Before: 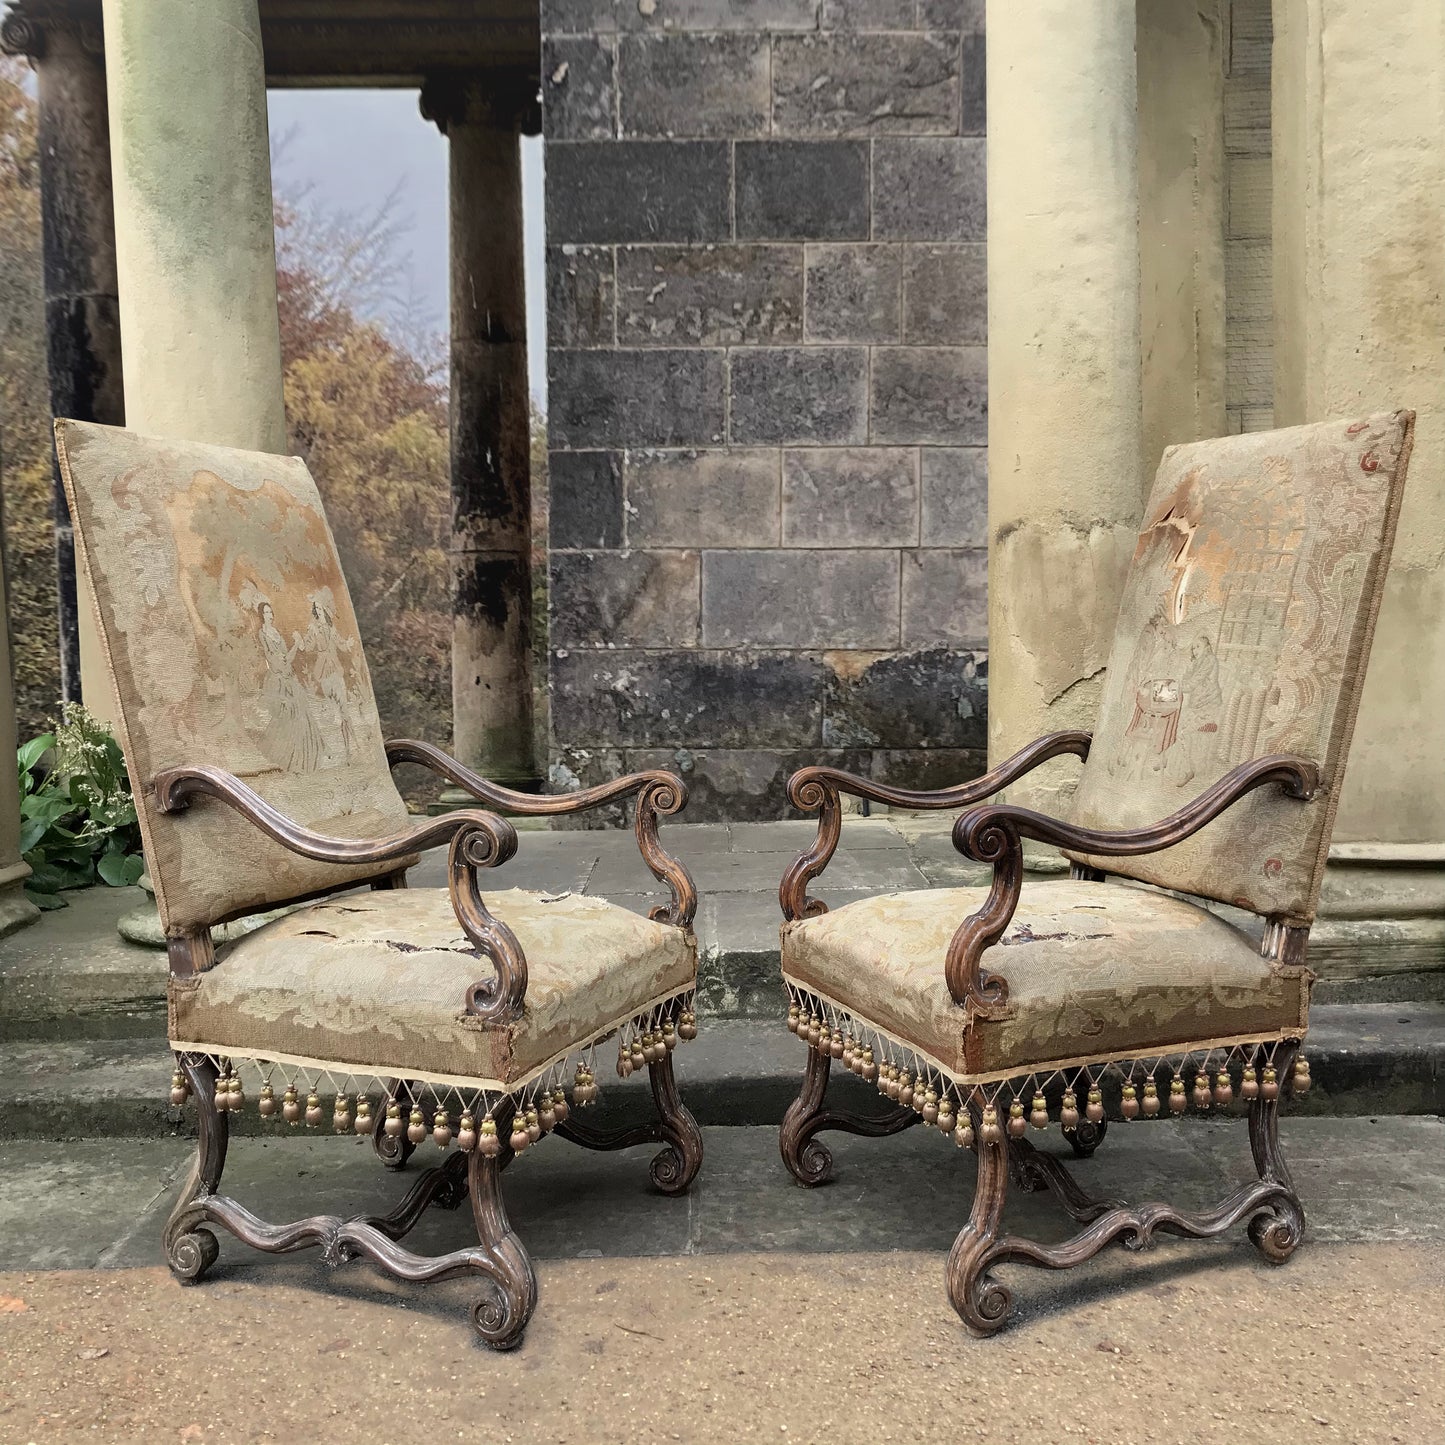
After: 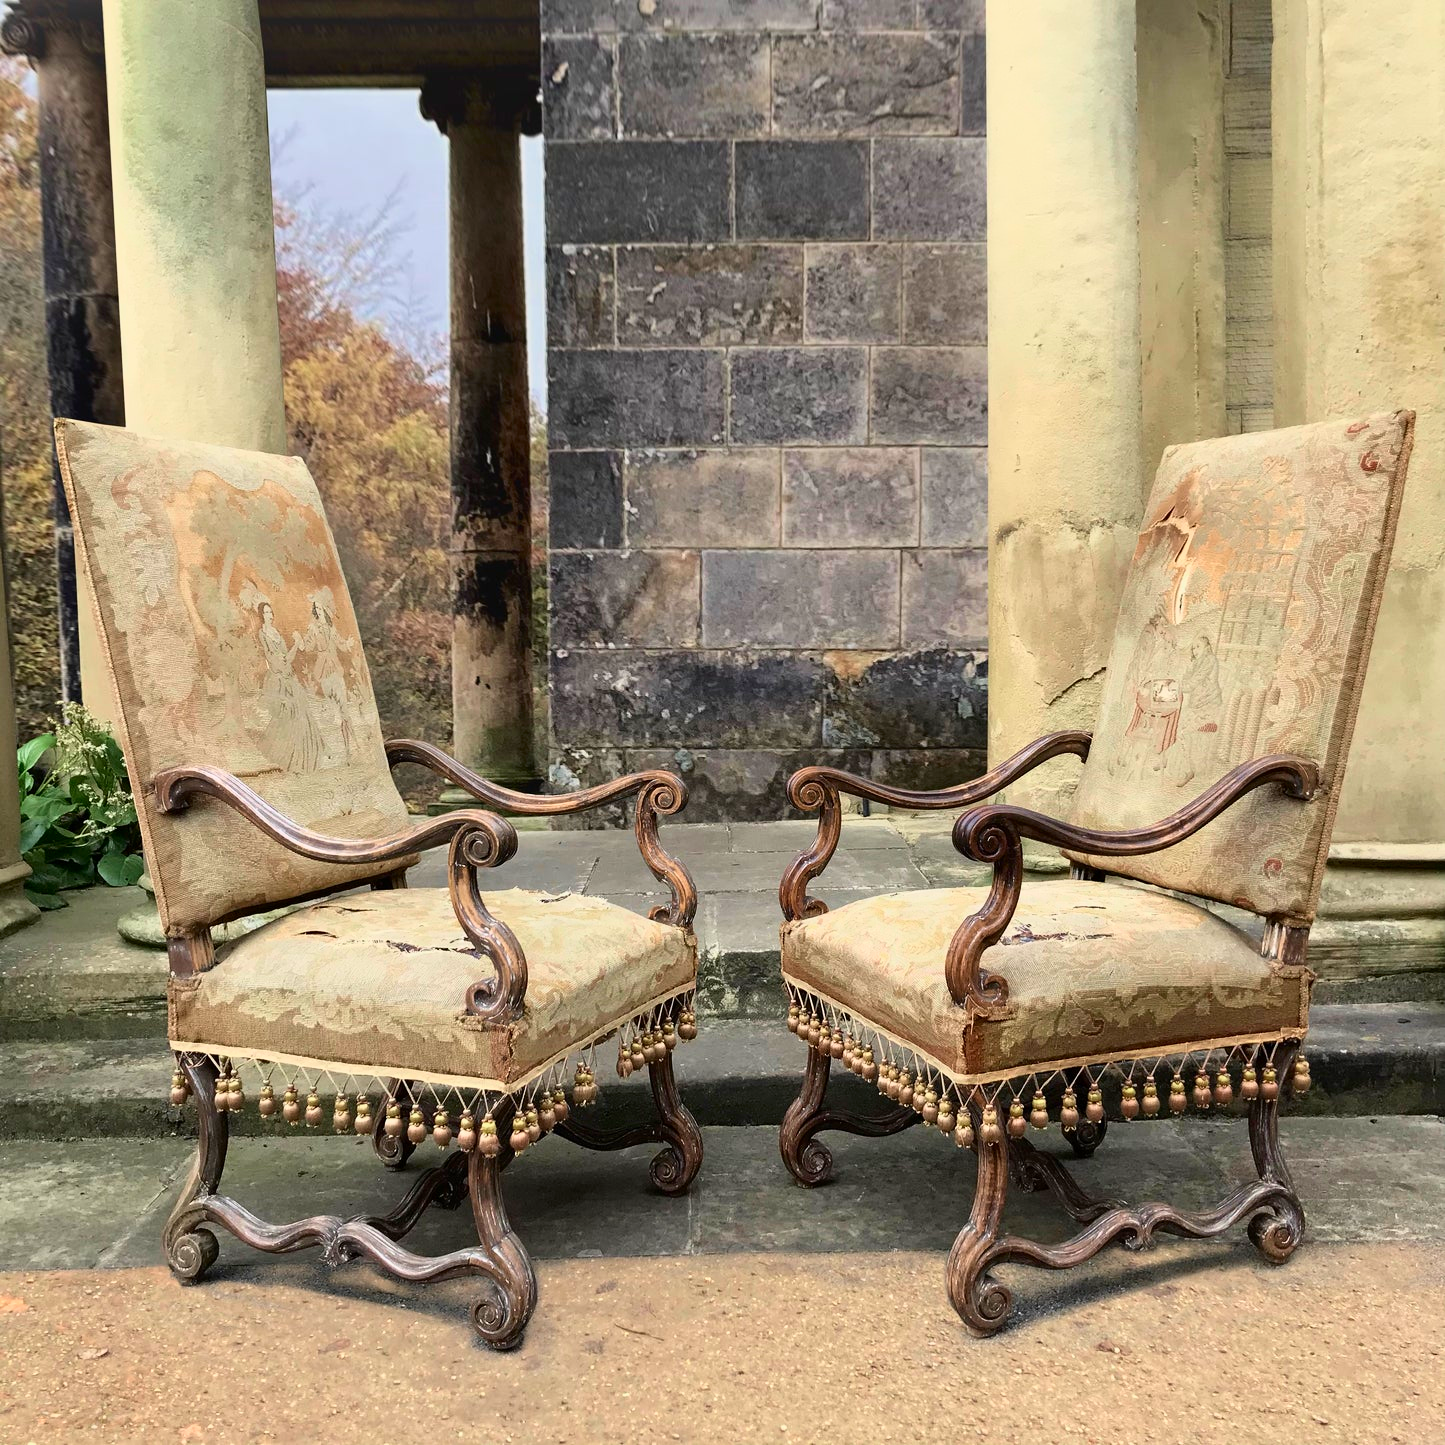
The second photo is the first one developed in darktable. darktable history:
tone curve: curves: ch0 [(0, 0) (0.091, 0.077) (0.517, 0.574) (0.745, 0.82) (0.844, 0.908) (0.909, 0.942) (1, 0.973)]; ch1 [(0, 0) (0.437, 0.404) (0.5, 0.5) (0.534, 0.554) (0.58, 0.603) (0.616, 0.649) (1, 1)]; ch2 [(0, 0) (0.442, 0.415) (0.5, 0.5) (0.535, 0.557) (0.585, 0.62) (1, 1)], color space Lab, independent channels, preserve colors none
